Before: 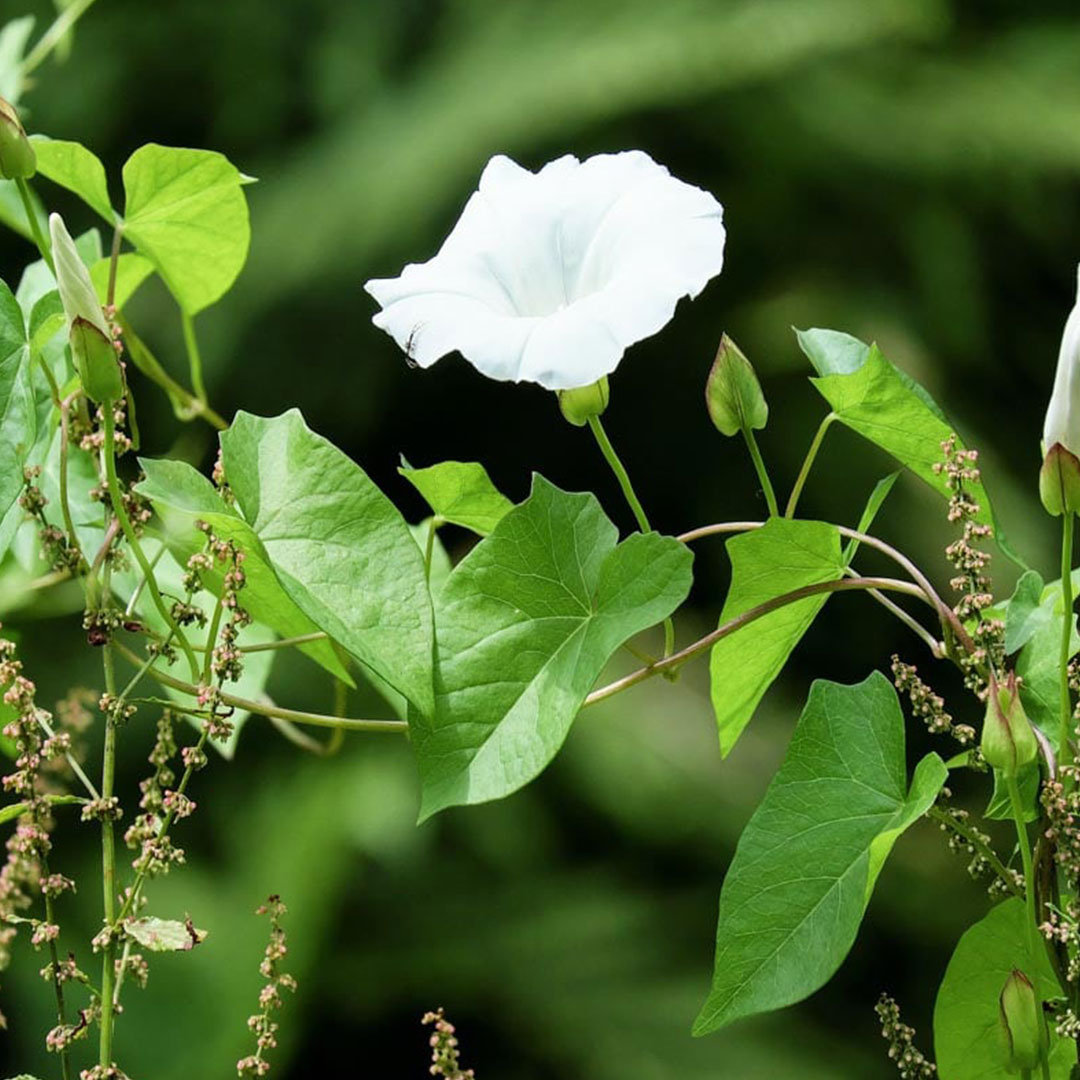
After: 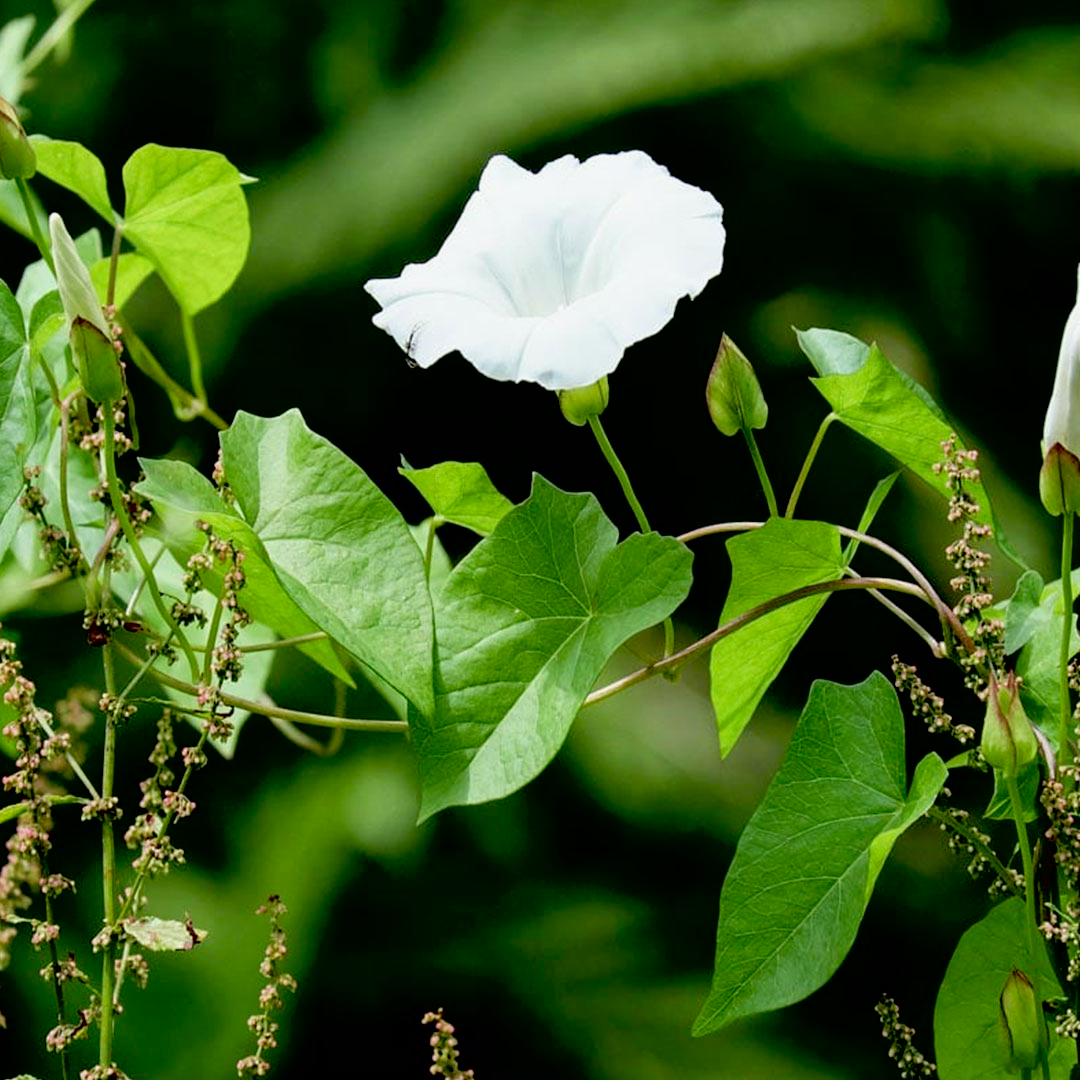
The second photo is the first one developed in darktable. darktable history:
exposure: black level correction 0.028, exposure -0.075 EV, compensate highlight preservation false
